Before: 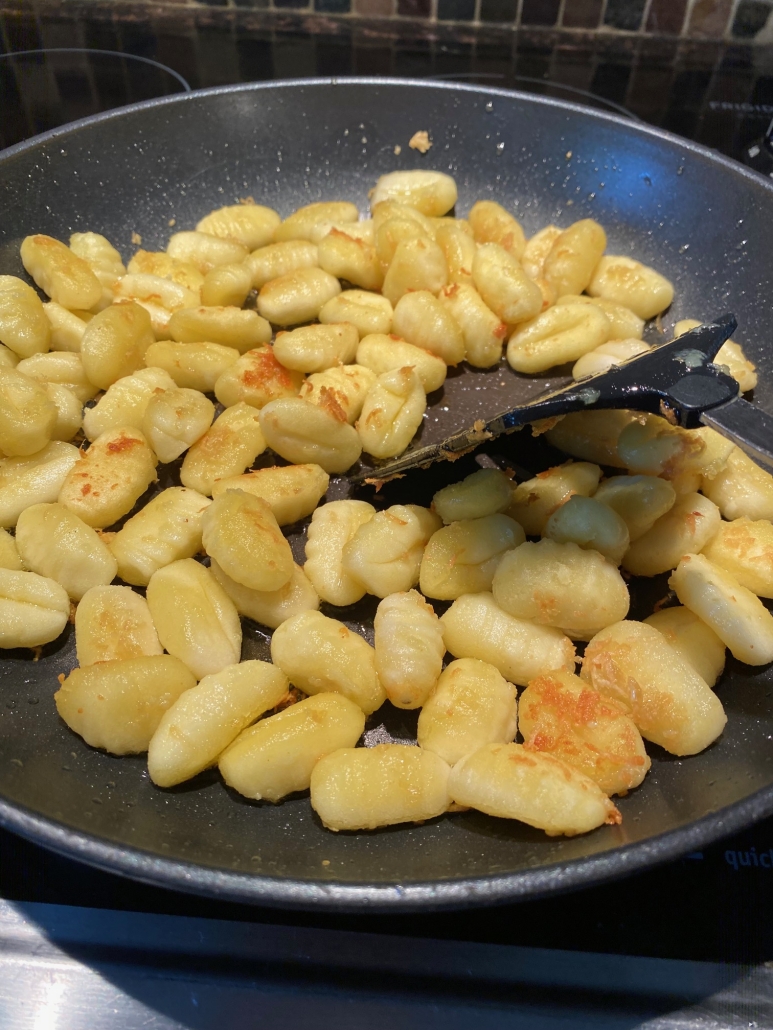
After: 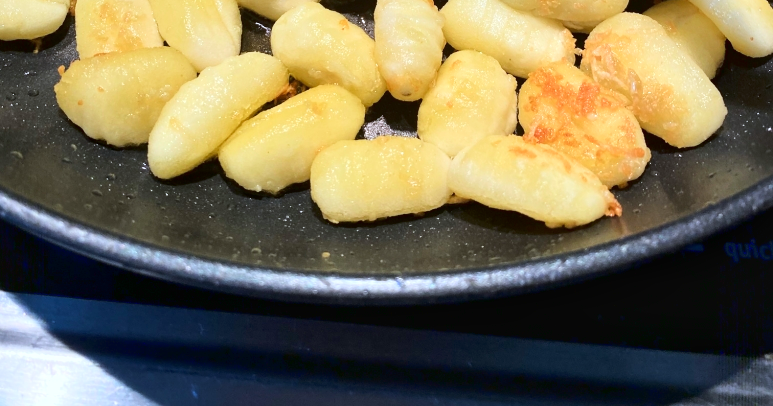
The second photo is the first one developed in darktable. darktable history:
crop and rotate: top 59.035%, bottom 1.487%
tone curve: curves: ch0 [(0, 0.028) (0.037, 0.05) (0.123, 0.114) (0.19, 0.176) (0.269, 0.27) (0.48, 0.57) (0.595, 0.695) (0.718, 0.823) (0.855, 0.913) (1, 0.982)]; ch1 [(0, 0) (0.243, 0.245) (0.422, 0.415) (0.493, 0.495) (0.508, 0.506) (0.536, 0.538) (0.569, 0.58) (0.611, 0.644) (0.769, 0.807) (1, 1)]; ch2 [(0, 0) (0.249, 0.216) (0.349, 0.321) (0.424, 0.442) (0.476, 0.483) (0.498, 0.499) (0.517, 0.519) (0.532, 0.547) (0.569, 0.608) (0.614, 0.661) (0.706, 0.75) (0.808, 0.809) (0.991, 0.968)], color space Lab, linked channels, preserve colors none
local contrast: mode bilateral grid, contrast 30, coarseness 25, midtone range 0.2
exposure: black level correction 0.002, exposure 0.296 EV, compensate exposure bias true, compensate highlight preservation false
color calibration: x 0.37, y 0.382, temperature 4317.26 K
